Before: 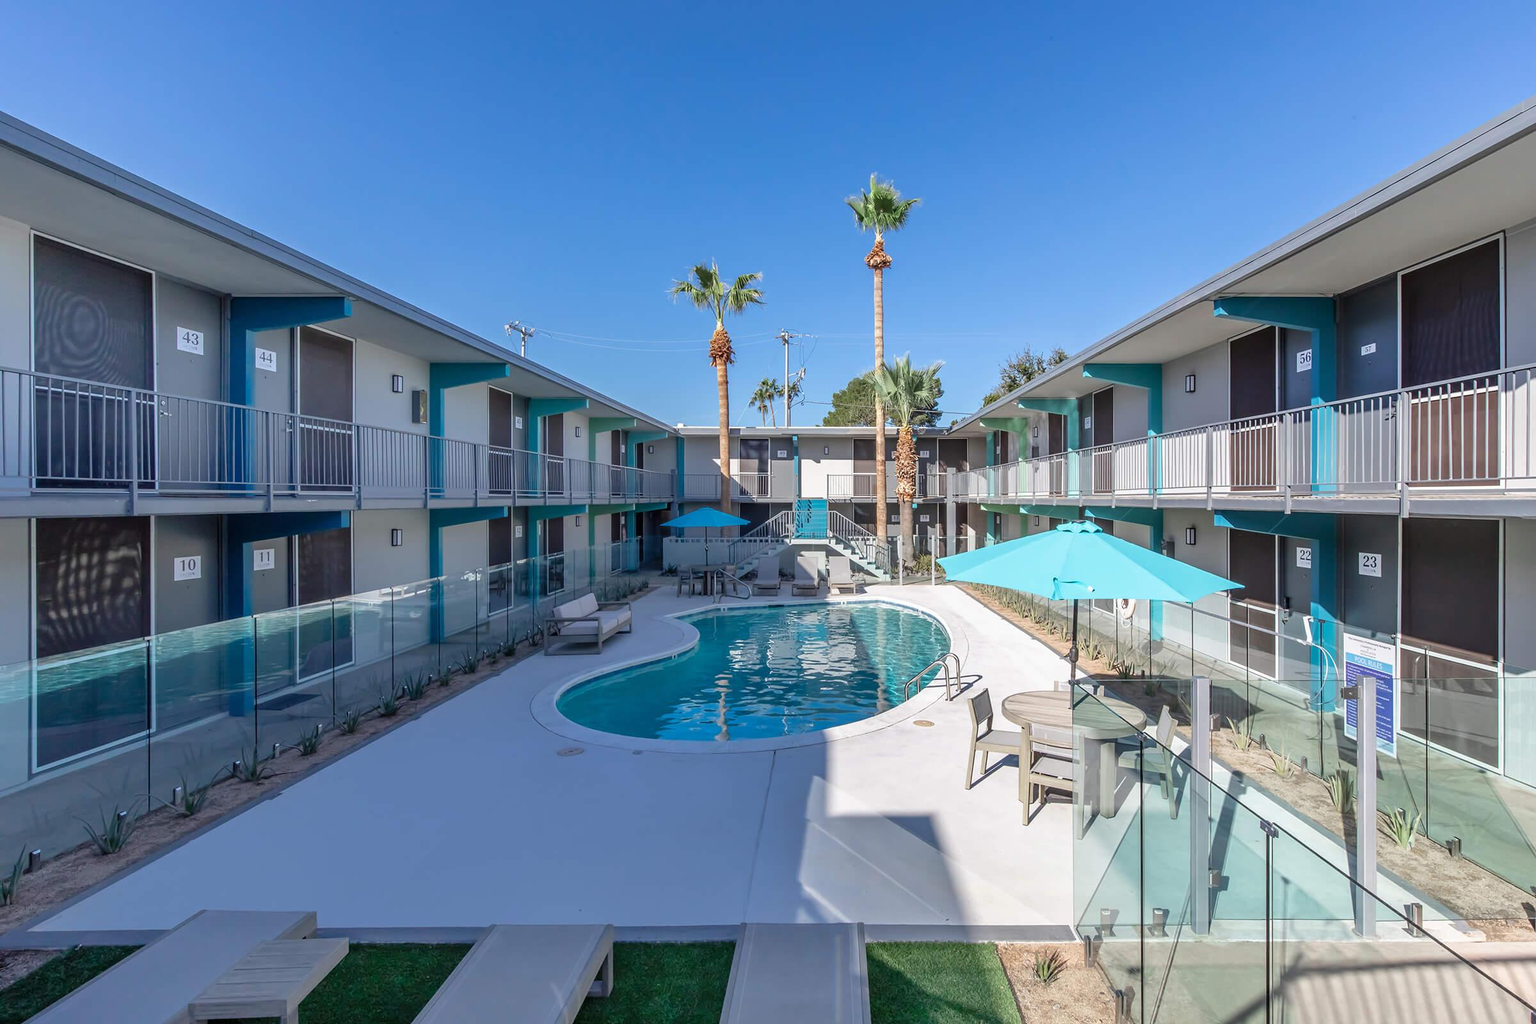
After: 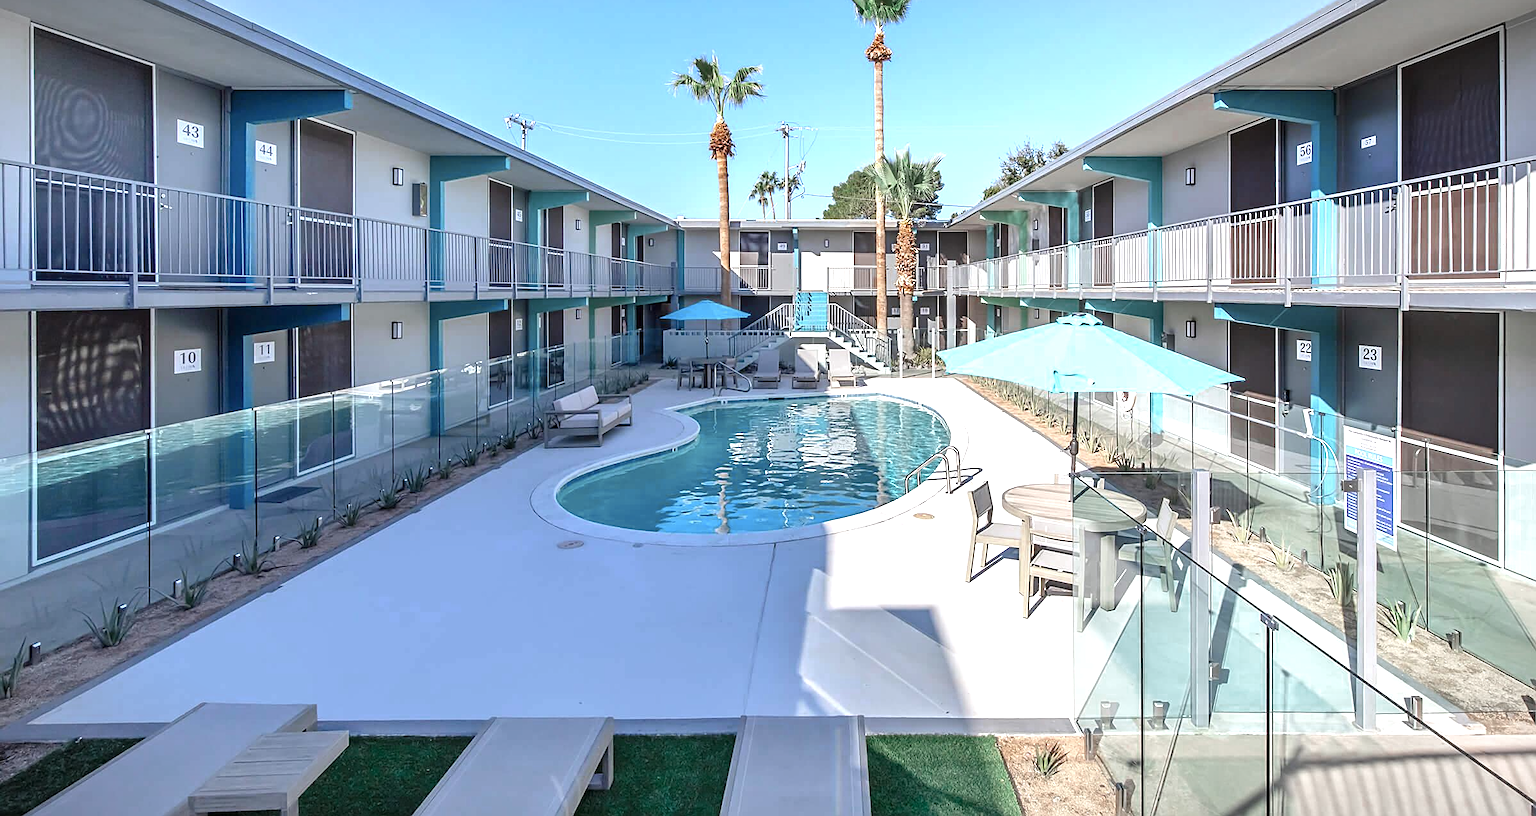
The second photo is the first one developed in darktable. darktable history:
exposure: exposure 0.604 EV, compensate highlight preservation false
sharpen: on, module defaults
crop and rotate: top 20.284%
vignetting: fall-off start 99.59%, fall-off radius 65.01%, automatic ratio true
color zones: curves: ch0 [(0, 0.5) (0.125, 0.4) (0.25, 0.5) (0.375, 0.4) (0.5, 0.4) (0.625, 0.6) (0.75, 0.6) (0.875, 0.5)]; ch1 [(0, 0.4) (0.125, 0.5) (0.25, 0.4) (0.375, 0.4) (0.5, 0.4) (0.625, 0.4) (0.75, 0.5) (0.875, 0.4)]; ch2 [(0, 0.6) (0.125, 0.5) (0.25, 0.5) (0.375, 0.6) (0.5, 0.6) (0.625, 0.5) (0.75, 0.5) (0.875, 0.5)]
